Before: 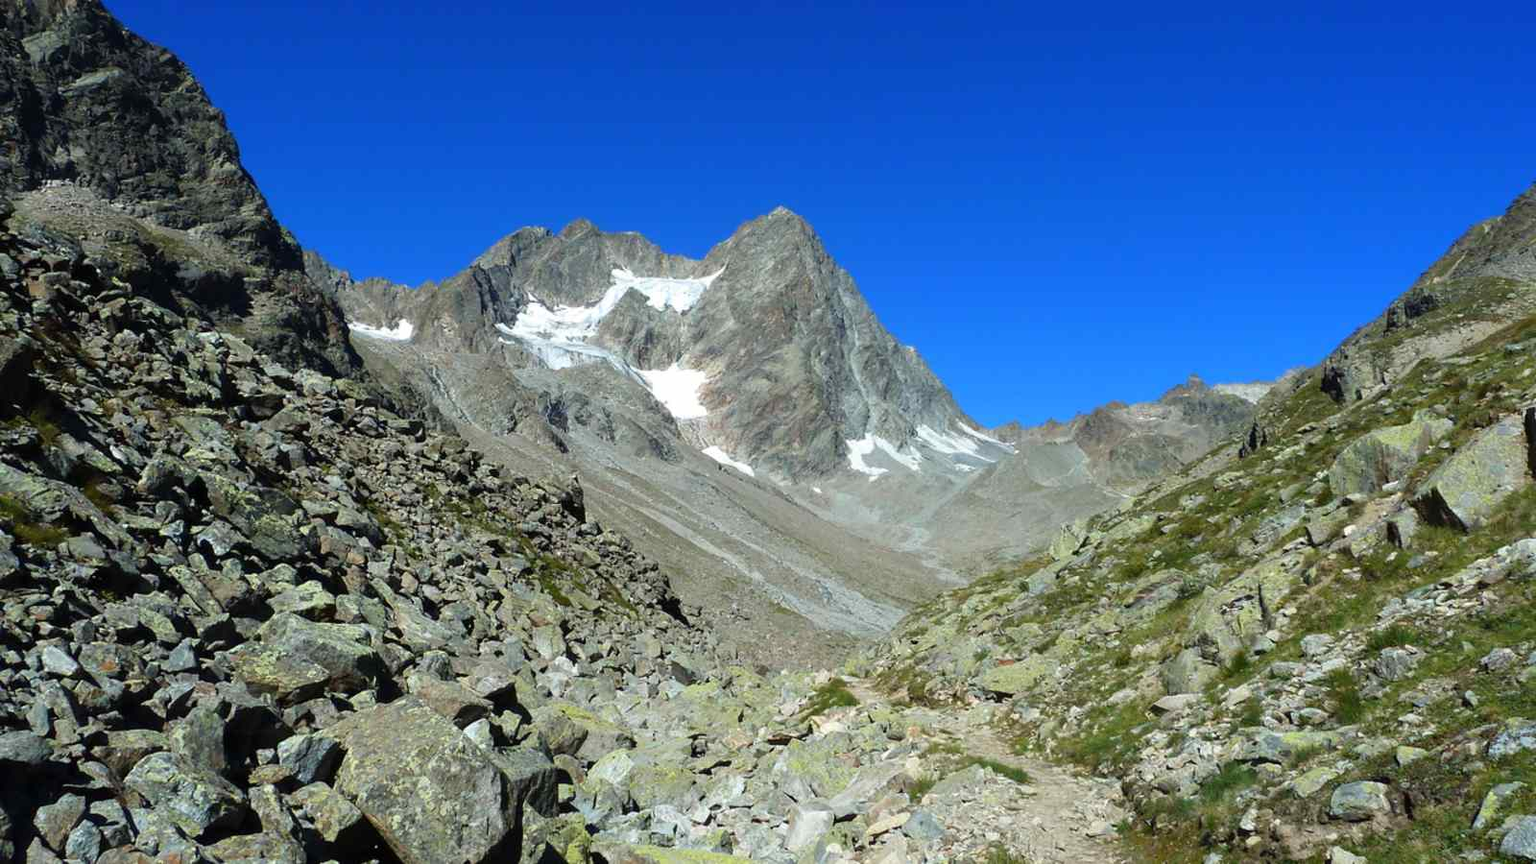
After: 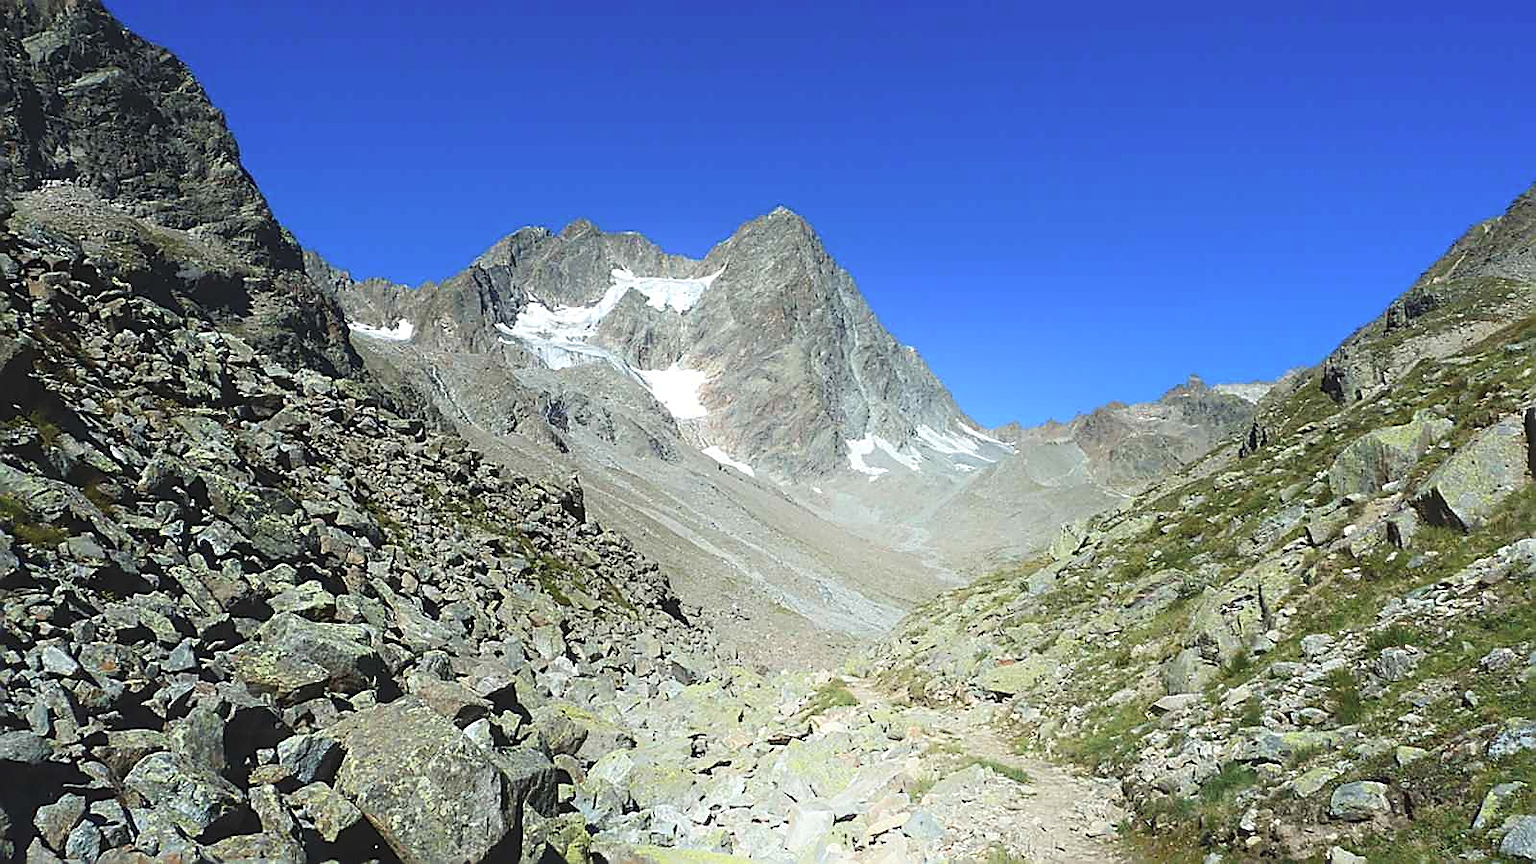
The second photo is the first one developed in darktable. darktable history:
sharpen: radius 1.685, amount 1.294
shadows and highlights: shadows -21.3, highlights 100, soften with gaussian
color balance: lift [1.007, 1, 1, 1], gamma [1.097, 1, 1, 1]
